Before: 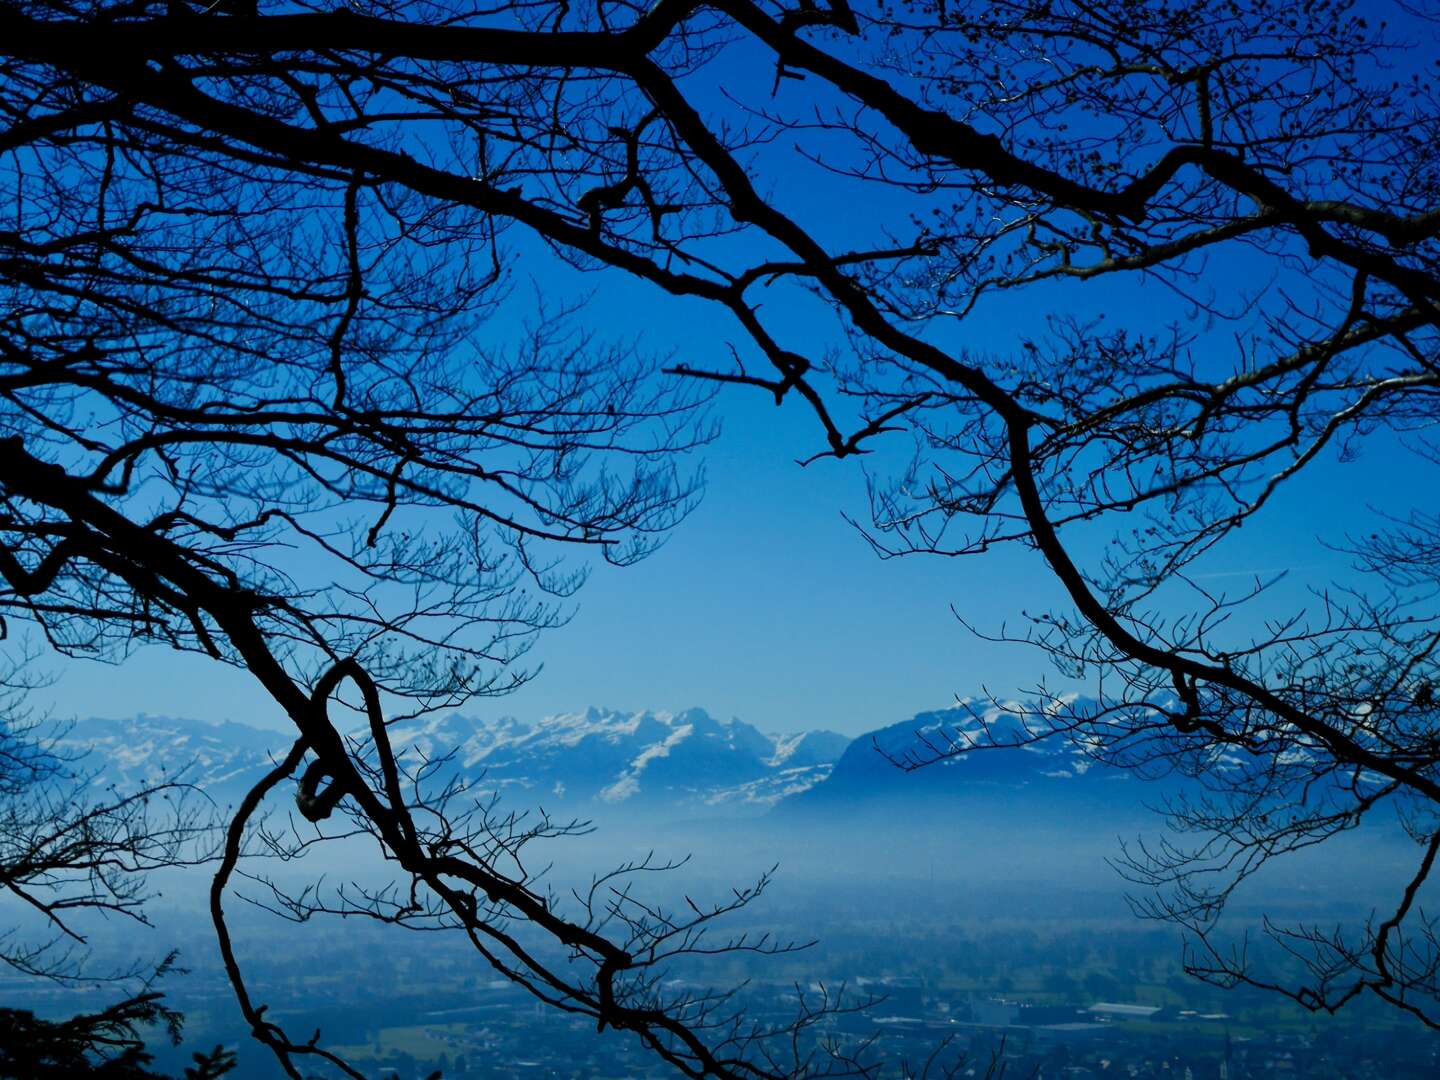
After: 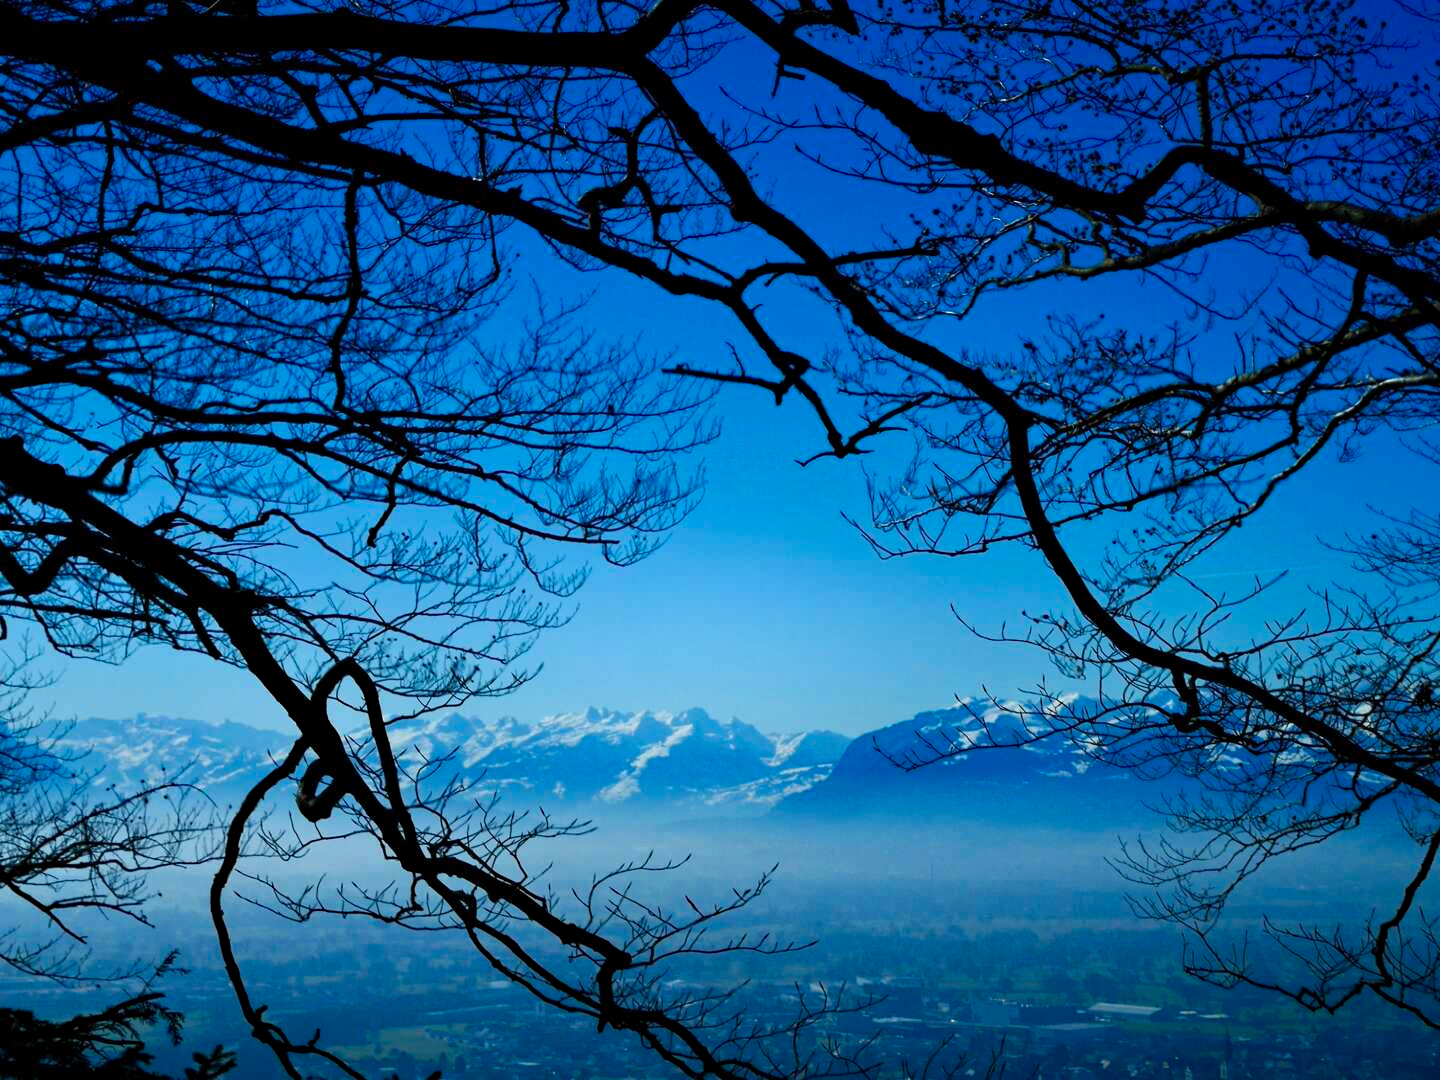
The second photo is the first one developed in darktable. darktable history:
shadows and highlights: shadows -20.98, highlights 99.48, highlights color adjustment 0.693%, soften with gaussian
haze removal: compatibility mode true, adaptive false
color balance rgb: perceptual saturation grading › global saturation 0.456%, perceptual brilliance grading › global brilliance 9.243%, global vibrance 20%
